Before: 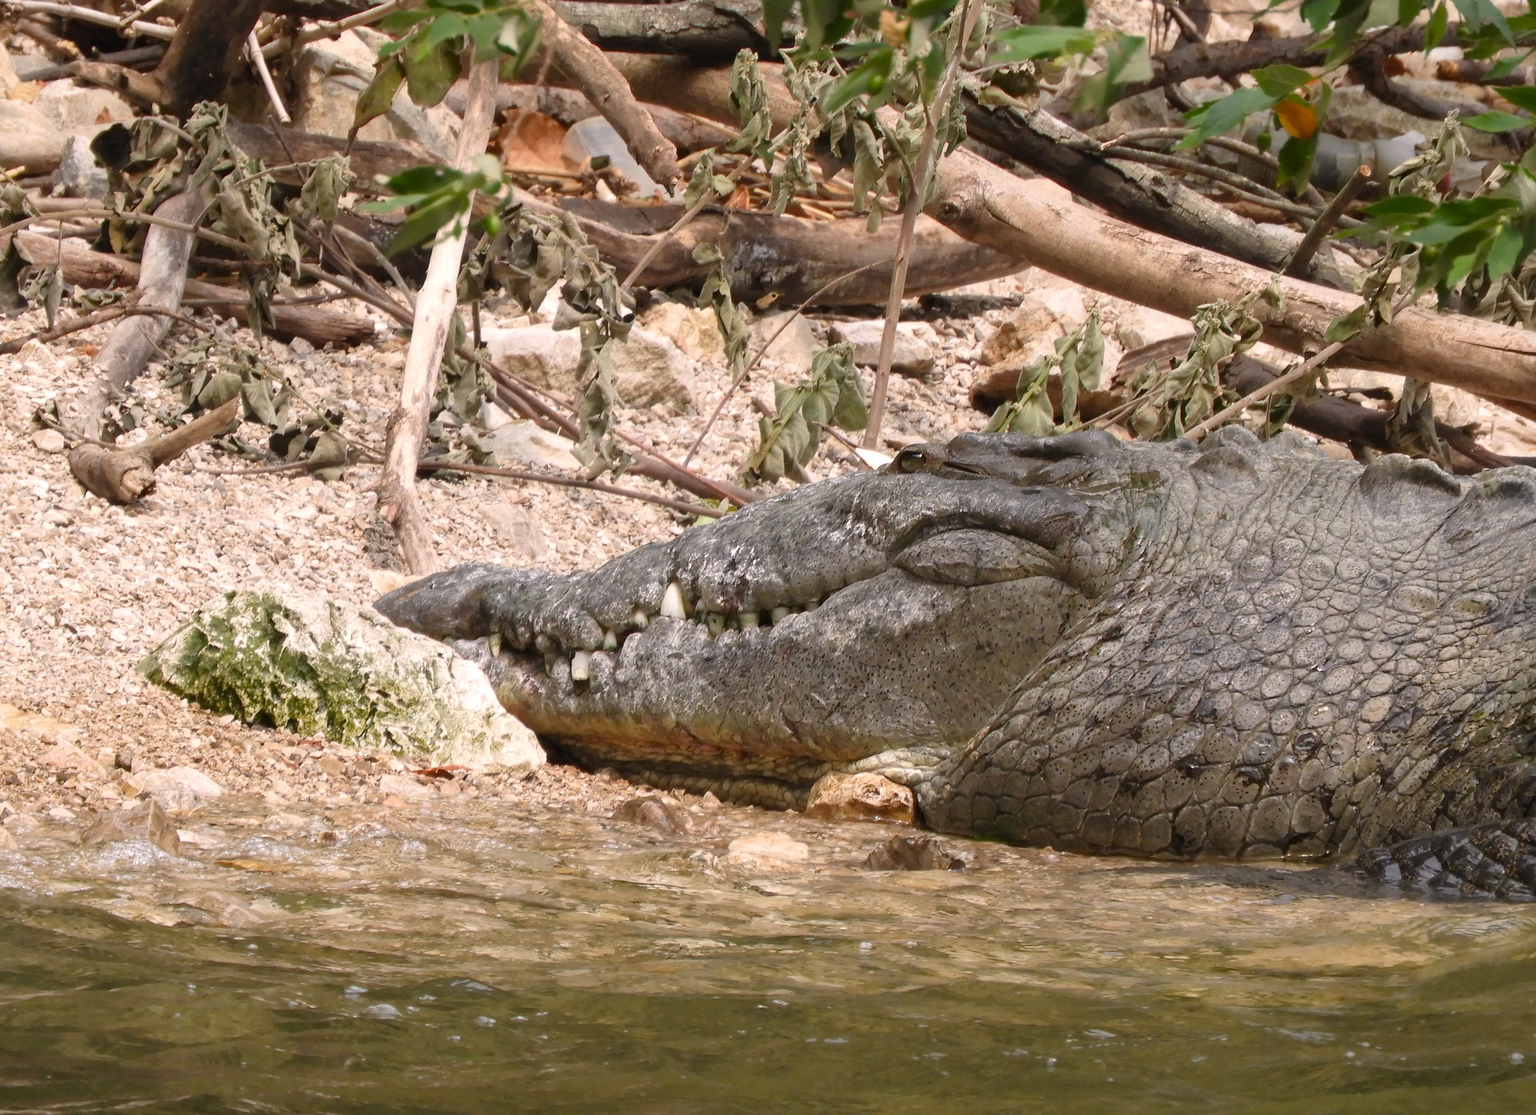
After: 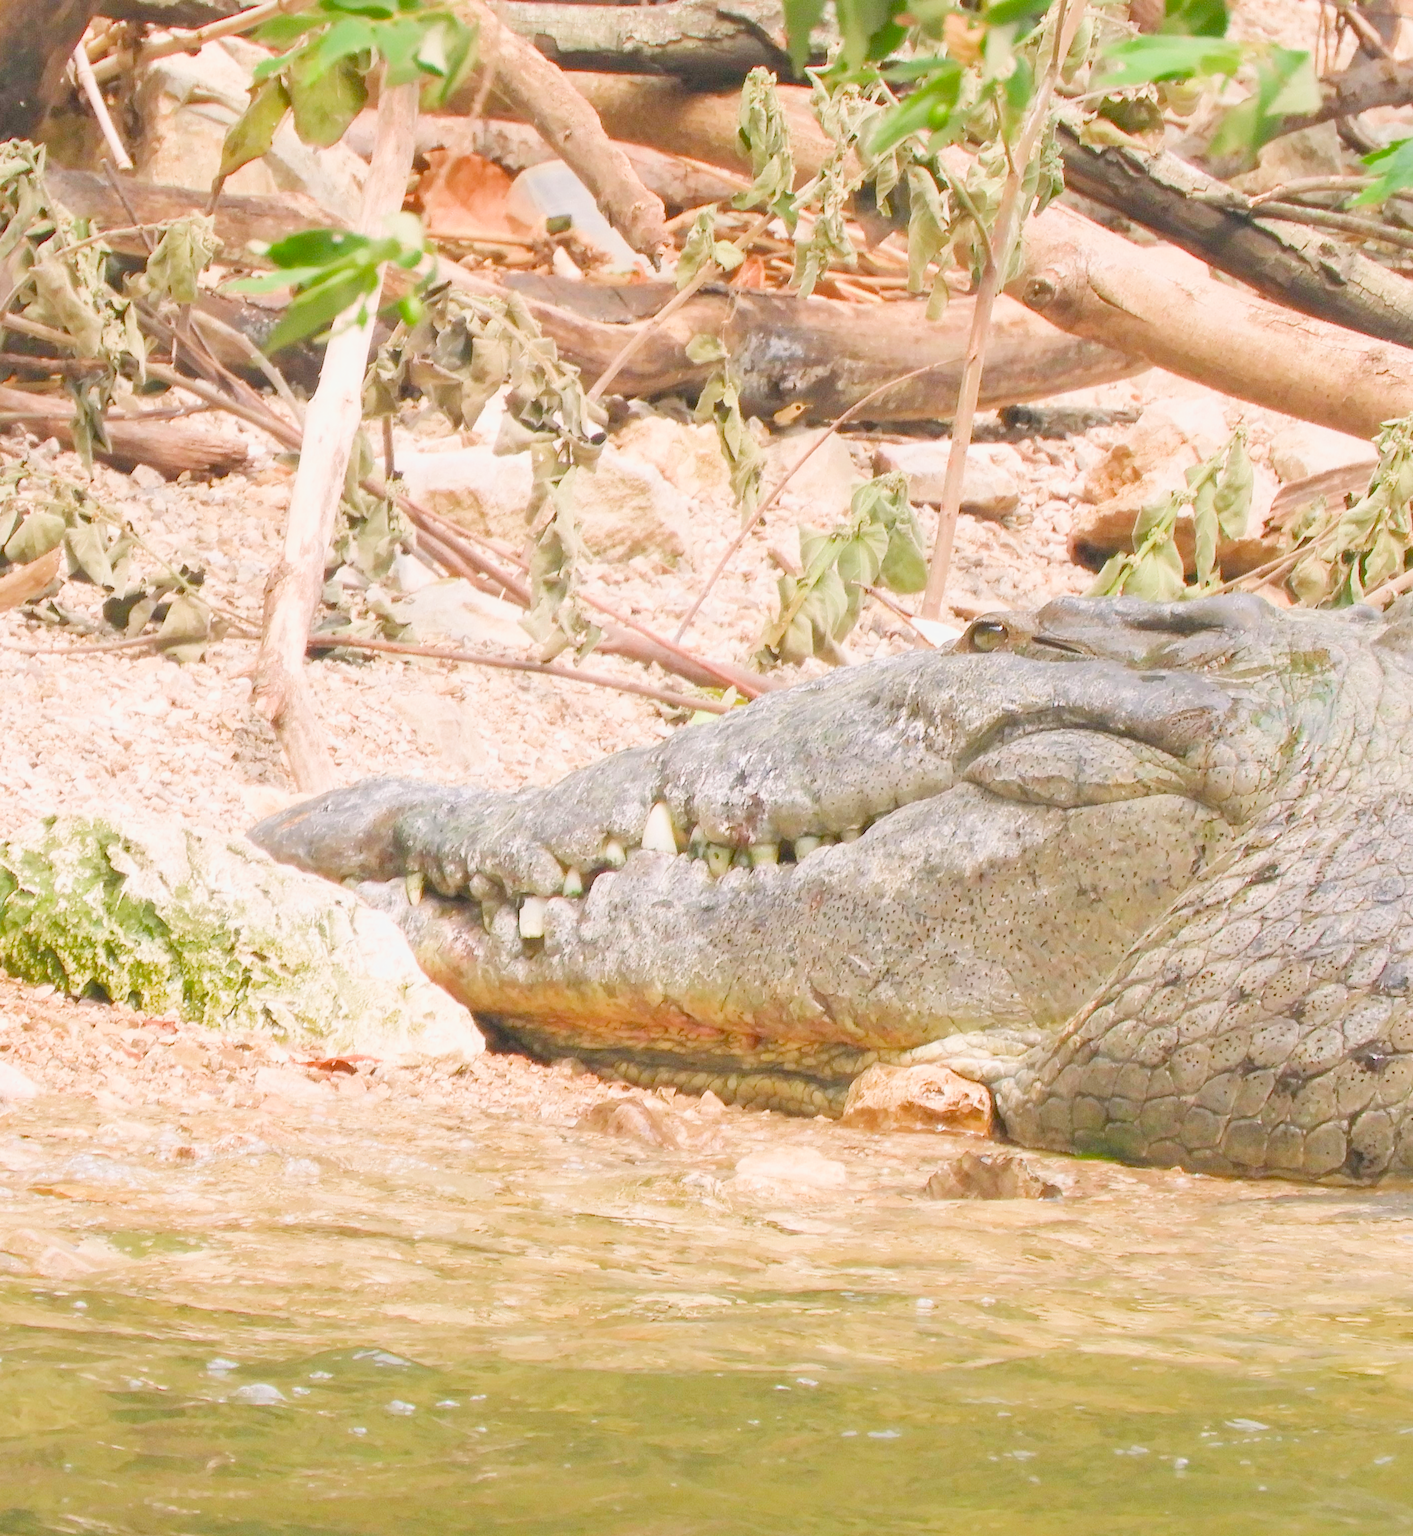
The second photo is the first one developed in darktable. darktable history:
crop and rotate: left 12.706%, right 20.496%
color balance rgb: shadows lift › luminance -5.354%, shadows lift › chroma 1.159%, shadows lift › hue 218.11°, perceptual saturation grading › global saturation -0.151%, global vibrance 20%
filmic rgb: middle gray luminance 2.56%, black relative exposure -9.97 EV, white relative exposure 7 EV, dynamic range scaling 9.29%, target black luminance 0%, hardness 3.18, latitude 43.82%, contrast 0.665, highlights saturation mix 4.78%, shadows ↔ highlights balance 14.14%, add noise in highlights 0.001, color science v3 (2019), use custom middle-gray values true, contrast in highlights soft
